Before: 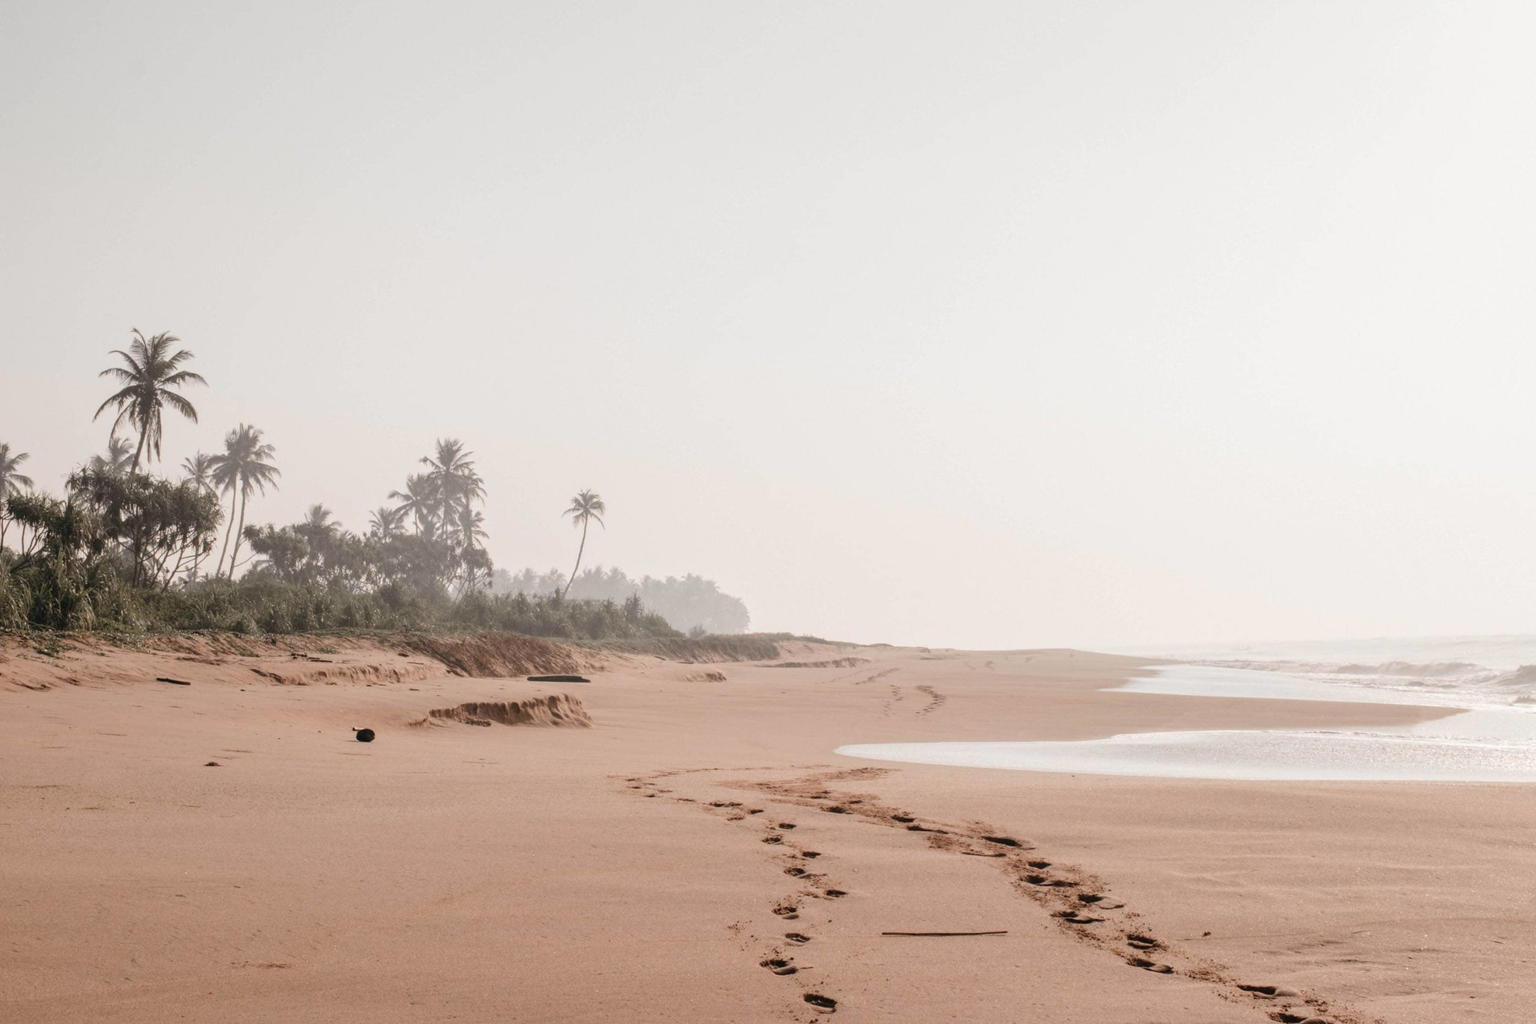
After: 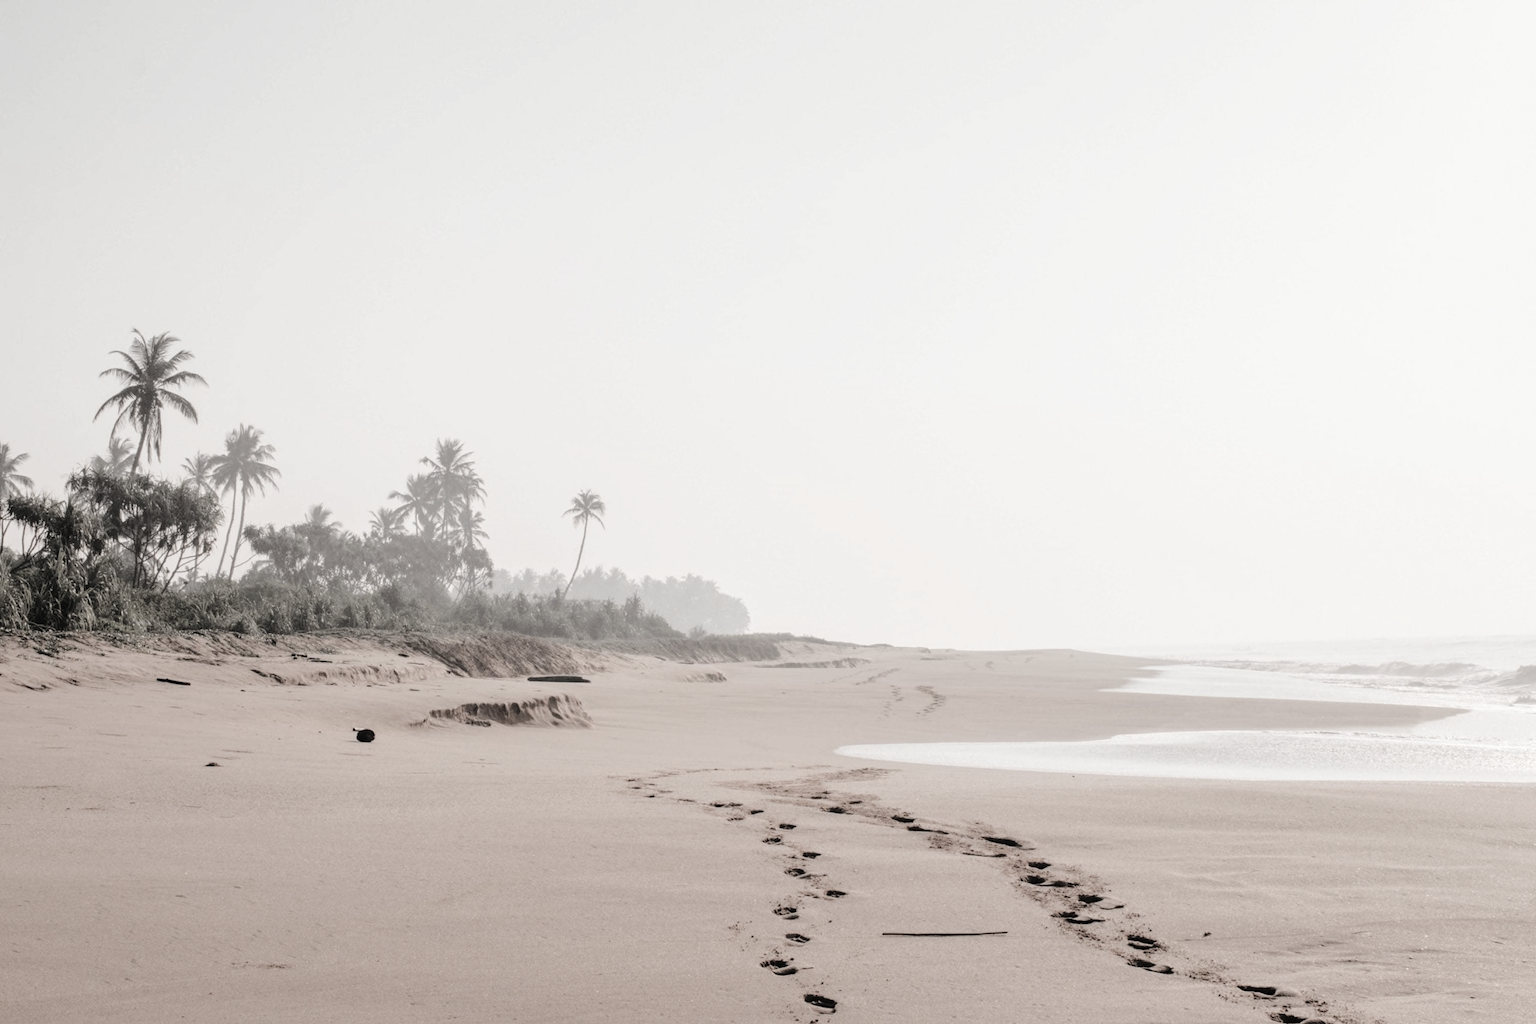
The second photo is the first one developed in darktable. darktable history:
color correction: highlights b* -0.021, saturation 0.306
tone curve: curves: ch0 [(0, 0) (0.003, 0.002) (0.011, 0.008) (0.025, 0.016) (0.044, 0.026) (0.069, 0.04) (0.1, 0.061) (0.136, 0.104) (0.177, 0.15) (0.224, 0.22) (0.277, 0.307) (0.335, 0.399) (0.399, 0.492) (0.468, 0.575) (0.543, 0.638) (0.623, 0.701) (0.709, 0.778) (0.801, 0.85) (0.898, 0.934) (1, 1)], color space Lab, linked channels, preserve colors none
